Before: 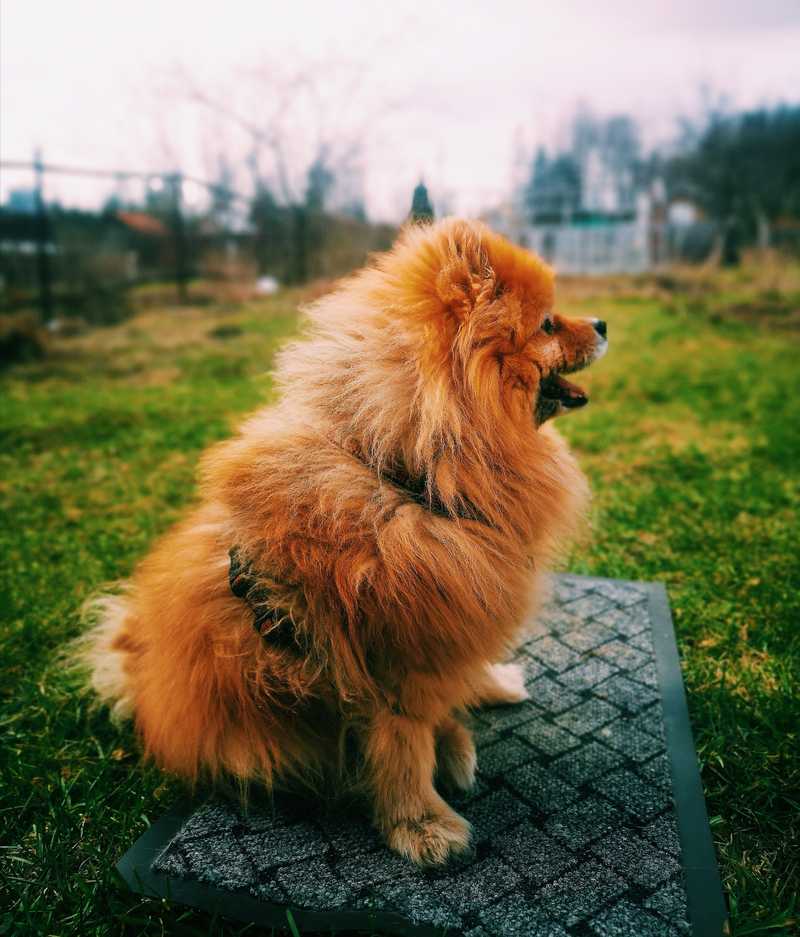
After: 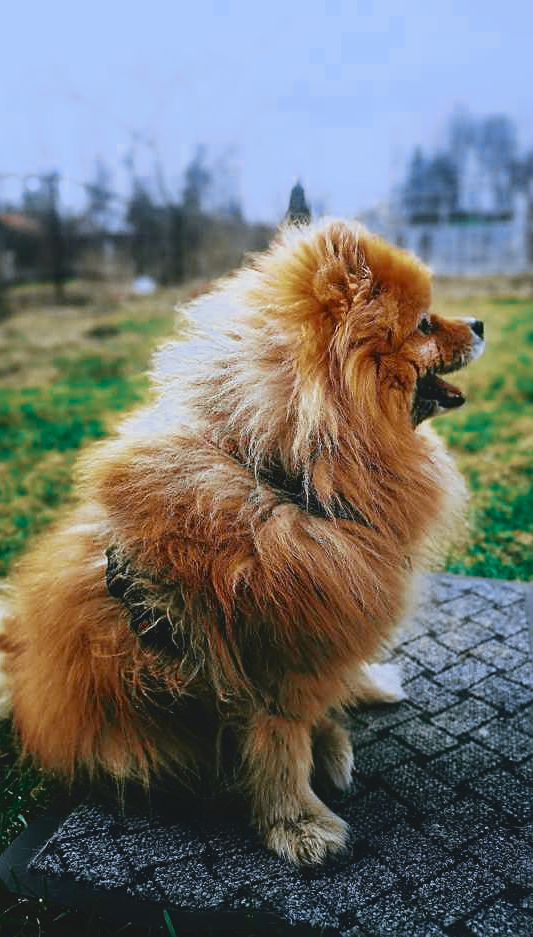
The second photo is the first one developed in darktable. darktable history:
crop and rotate: left 15.446%, right 17.836%
color zones: curves: ch0 [(0, 0.5) (0.125, 0.4) (0.25, 0.5) (0.375, 0.4) (0.5, 0.4) (0.625, 0.35) (0.75, 0.35) (0.875, 0.5)]; ch1 [(0, 0.35) (0.125, 0.45) (0.25, 0.35) (0.375, 0.35) (0.5, 0.35) (0.625, 0.35) (0.75, 0.45) (0.875, 0.35)]; ch2 [(0, 0.6) (0.125, 0.5) (0.25, 0.5) (0.375, 0.6) (0.5, 0.6) (0.625, 0.5) (0.75, 0.5) (0.875, 0.5)]
sharpen: radius 1.967
white balance: red 0.871, blue 1.249
tone curve: curves: ch0 [(0, 0.074) (0.129, 0.136) (0.285, 0.301) (0.689, 0.764) (0.854, 0.926) (0.987, 0.977)]; ch1 [(0, 0) (0.337, 0.249) (0.434, 0.437) (0.485, 0.491) (0.515, 0.495) (0.566, 0.57) (0.625, 0.625) (0.764, 0.806) (1, 1)]; ch2 [(0, 0) (0.314, 0.301) (0.401, 0.411) (0.505, 0.499) (0.54, 0.54) (0.608, 0.613) (0.706, 0.735) (1, 1)], color space Lab, independent channels, preserve colors none
